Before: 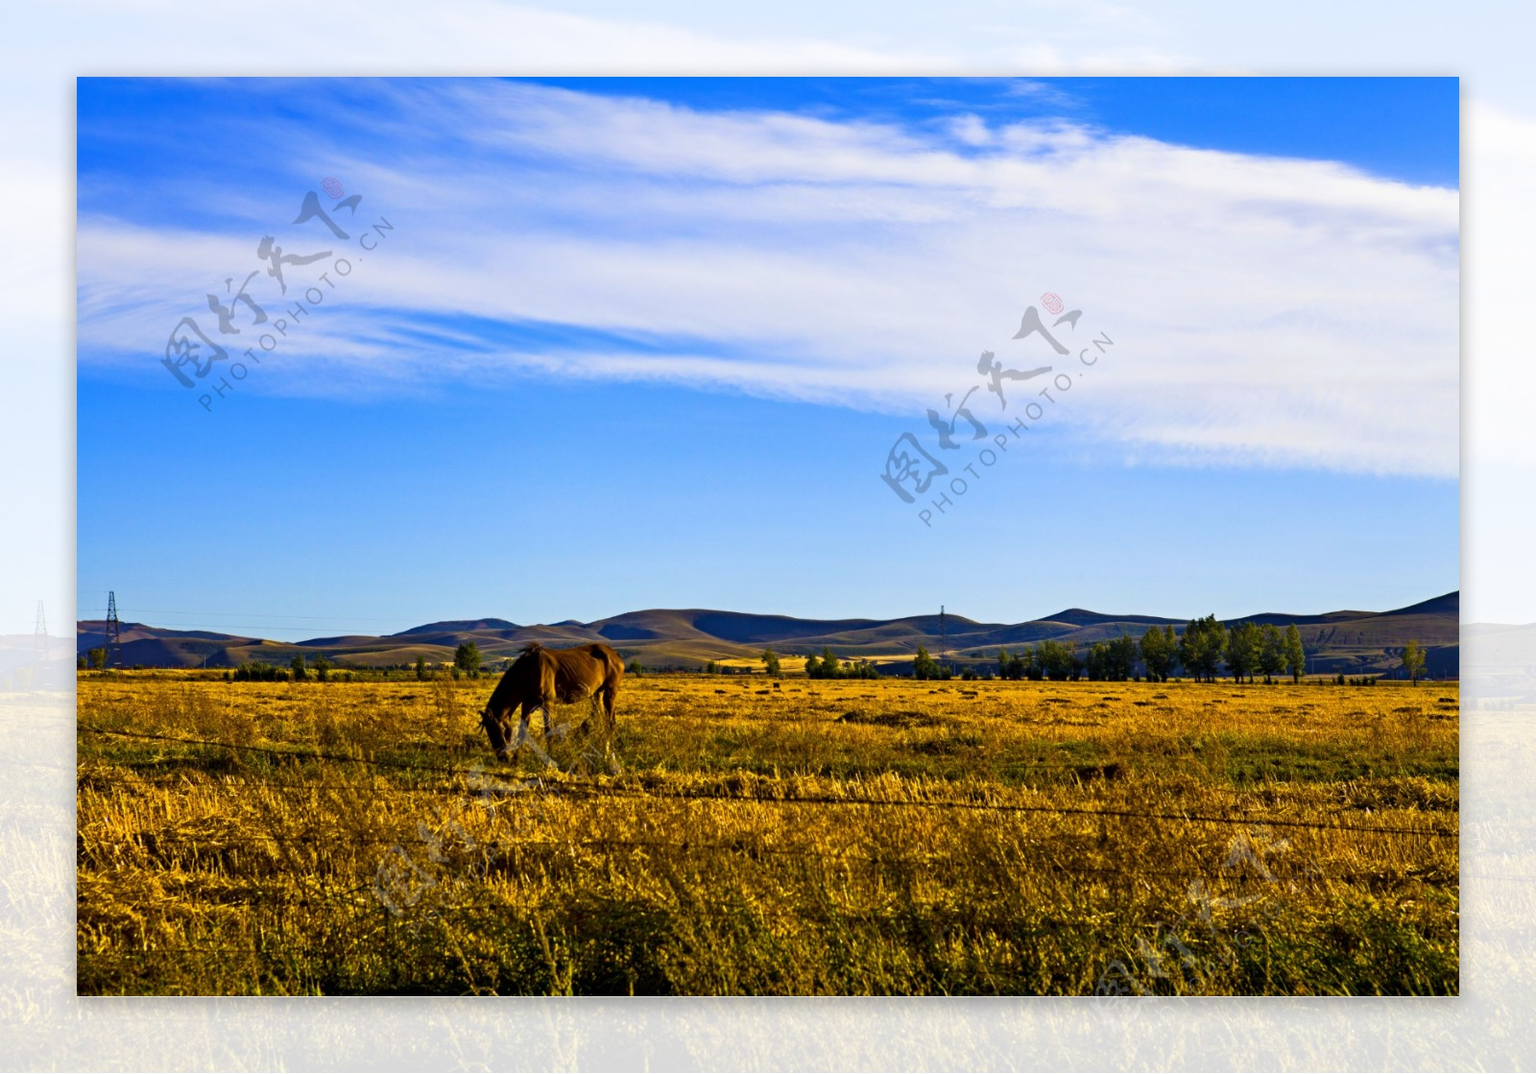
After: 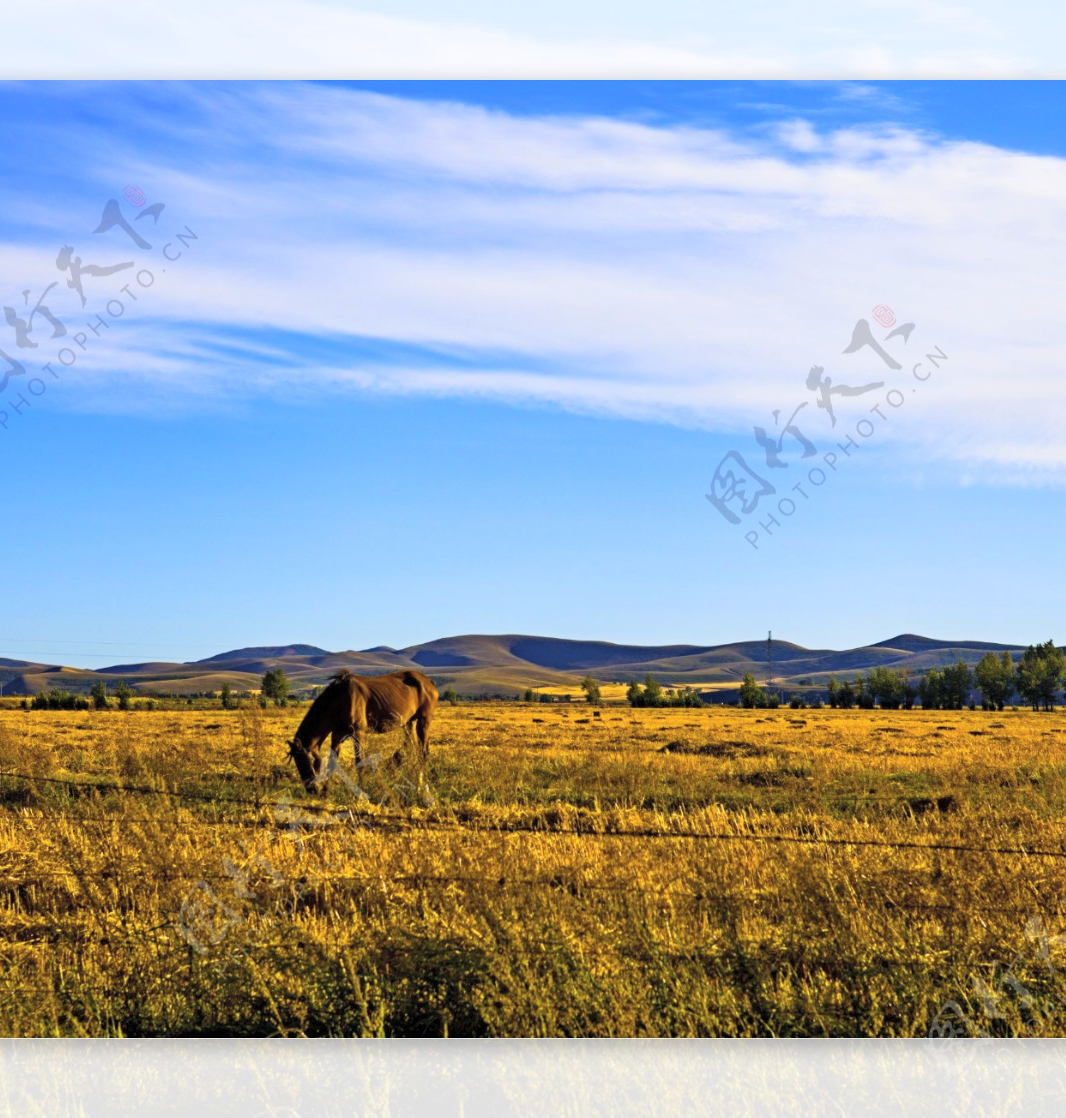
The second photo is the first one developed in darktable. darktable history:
contrast brightness saturation: brightness 0.15
crop and rotate: left 13.342%, right 19.991%
